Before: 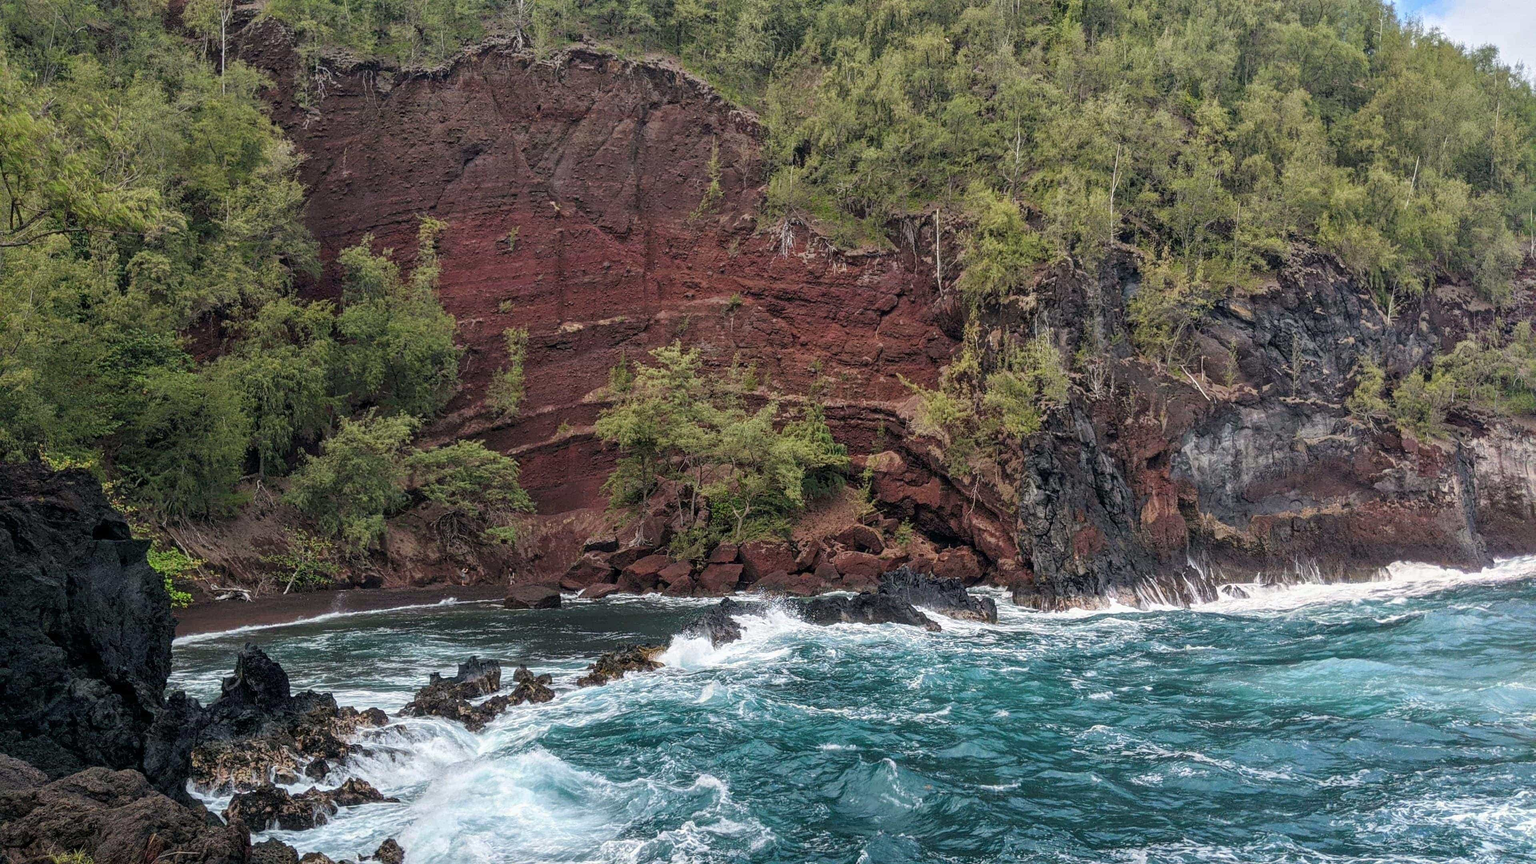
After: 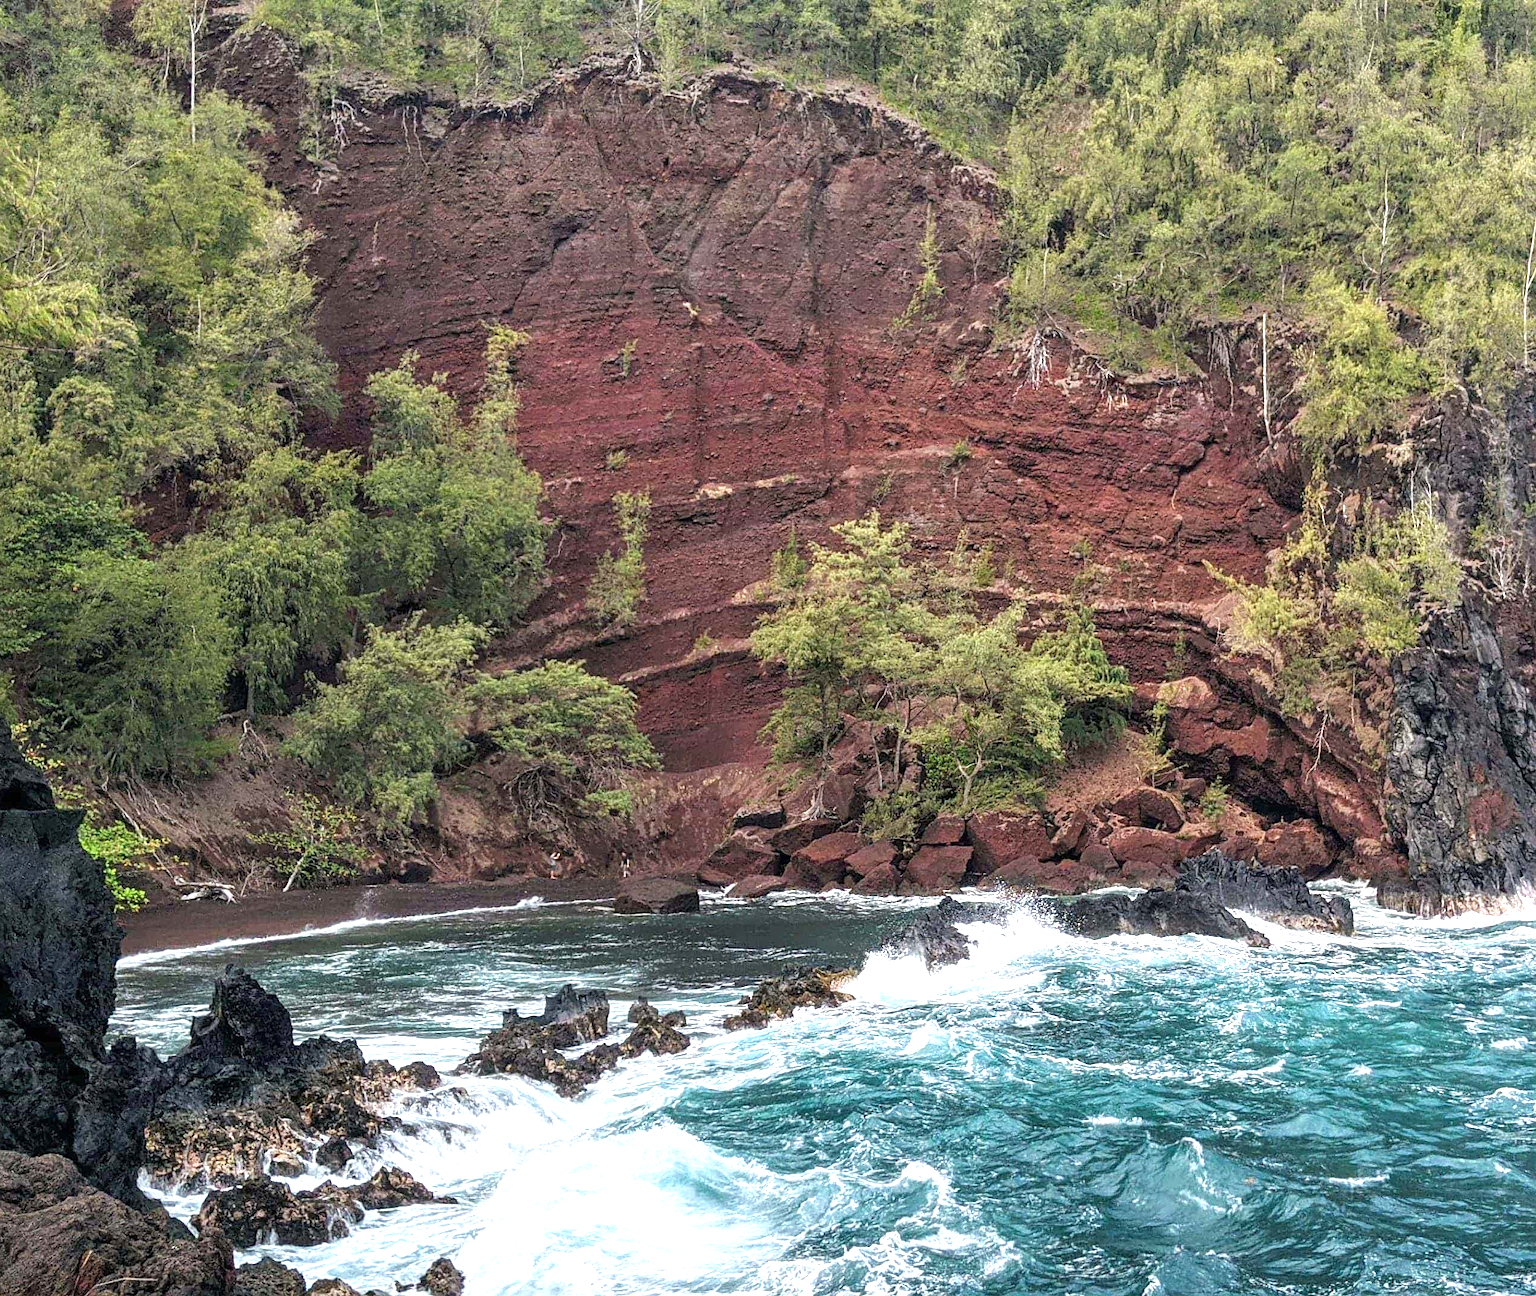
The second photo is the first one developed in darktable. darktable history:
crop and rotate: left 6.182%, right 27.128%
sharpen: amount 0.215
exposure: black level correction 0, exposure 0.948 EV, compensate exposure bias true, compensate highlight preservation false
